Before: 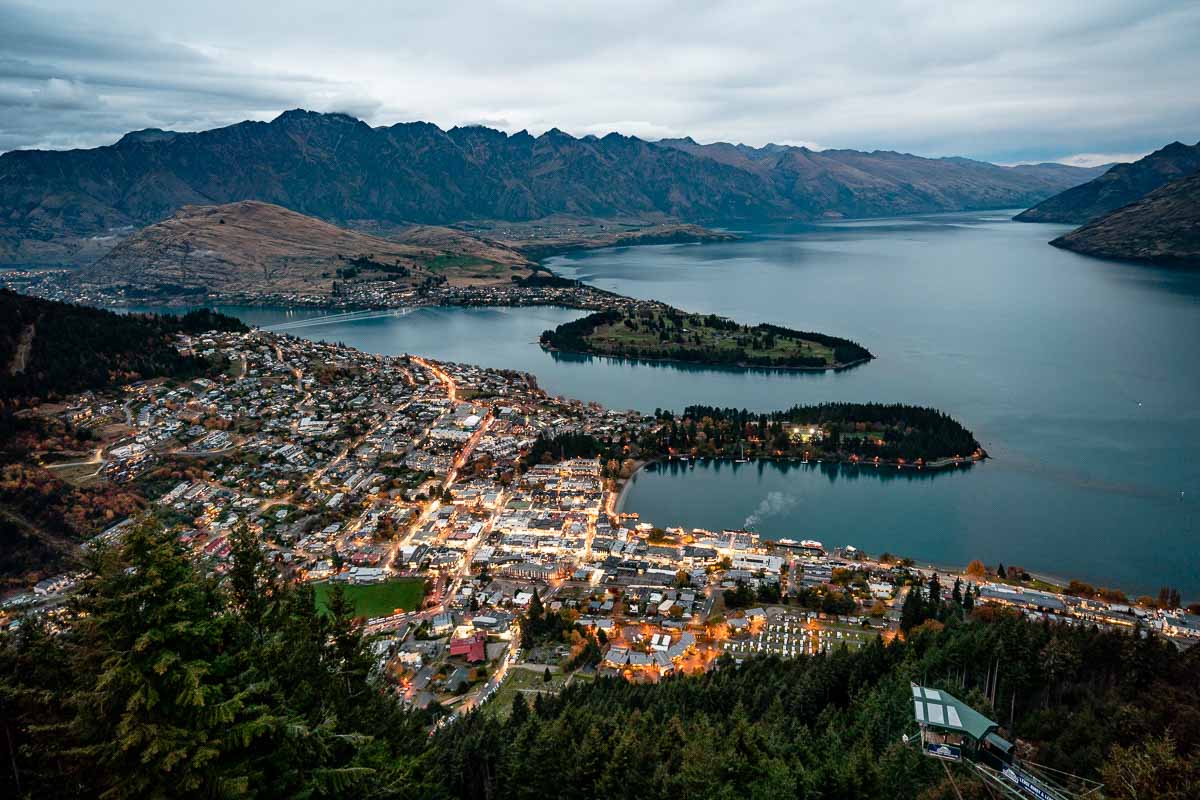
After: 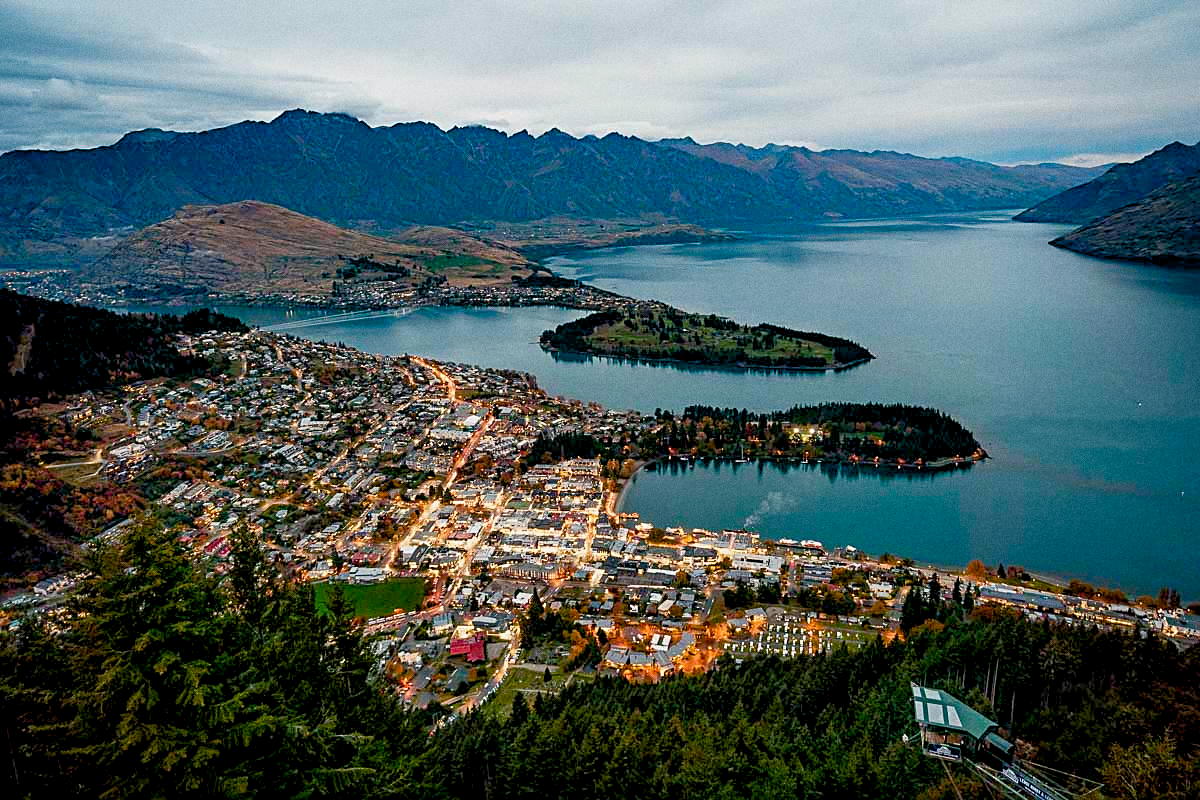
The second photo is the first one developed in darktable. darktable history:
white balance: red 1.009, blue 0.985
grain: coarseness 0.09 ISO
sharpen: on, module defaults
color balance rgb: global offset › luminance -0.5%, perceptual saturation grading › highlights -17.77%, perceptual saturation grading › mid-tones 33.1%, perceptual saturation grading › shadows 50.52%, perceptual brilliance grading › highlights 10.8%, perceptual brilliance grading › shadows -10.8%, global vibrance 24.22%, contrast -25%
